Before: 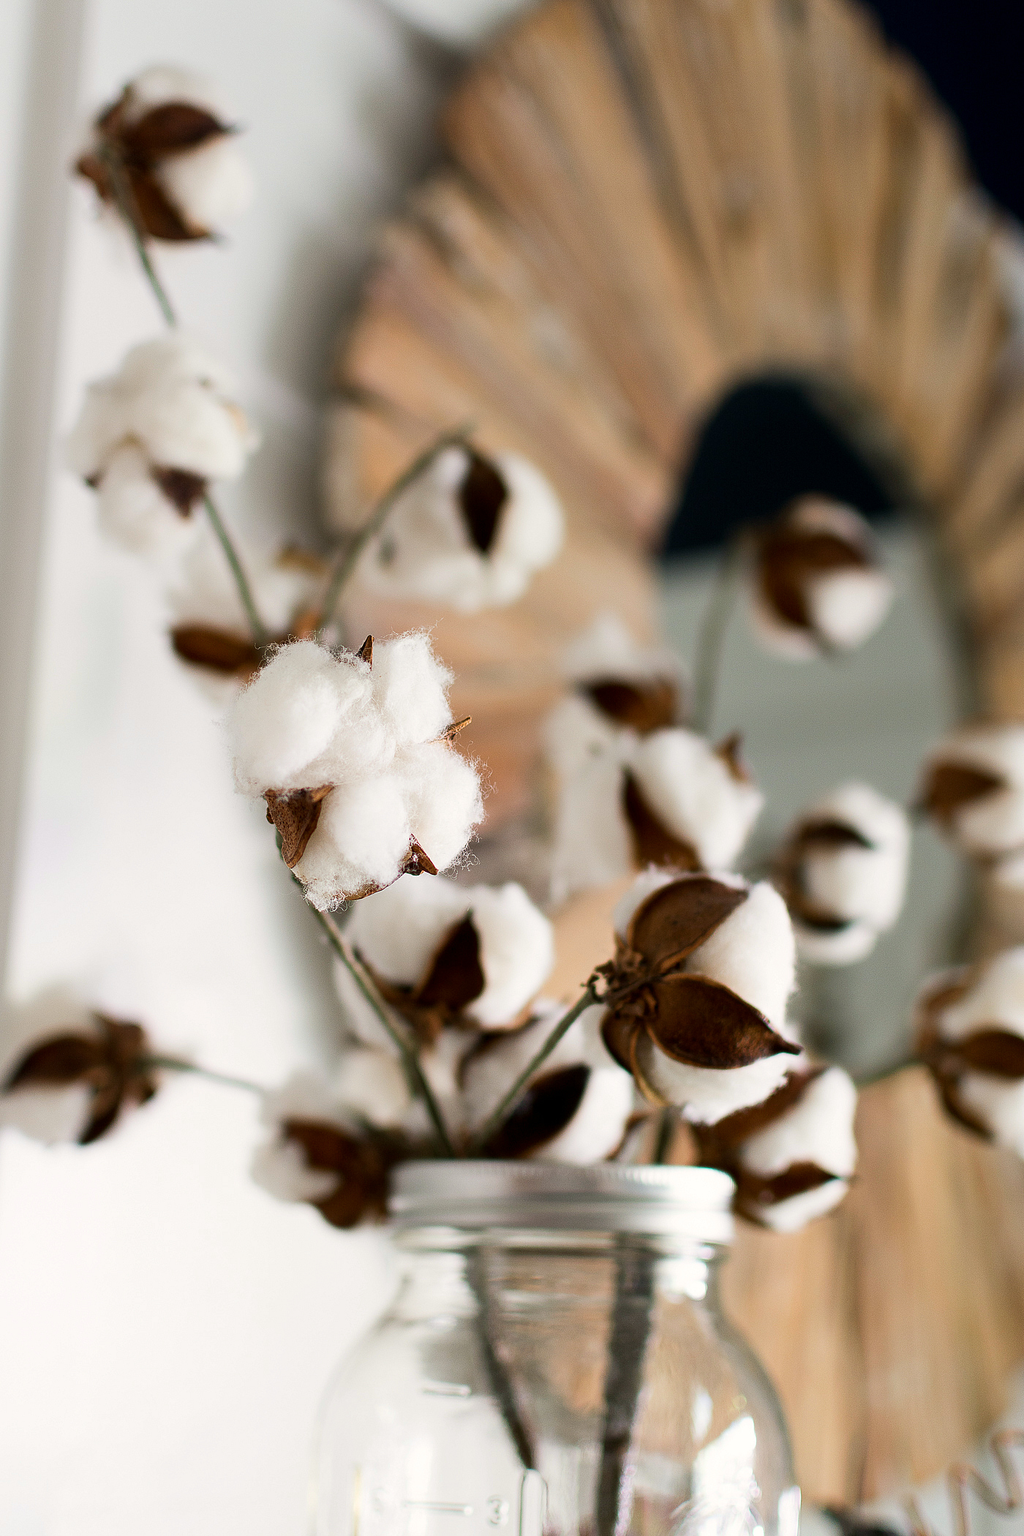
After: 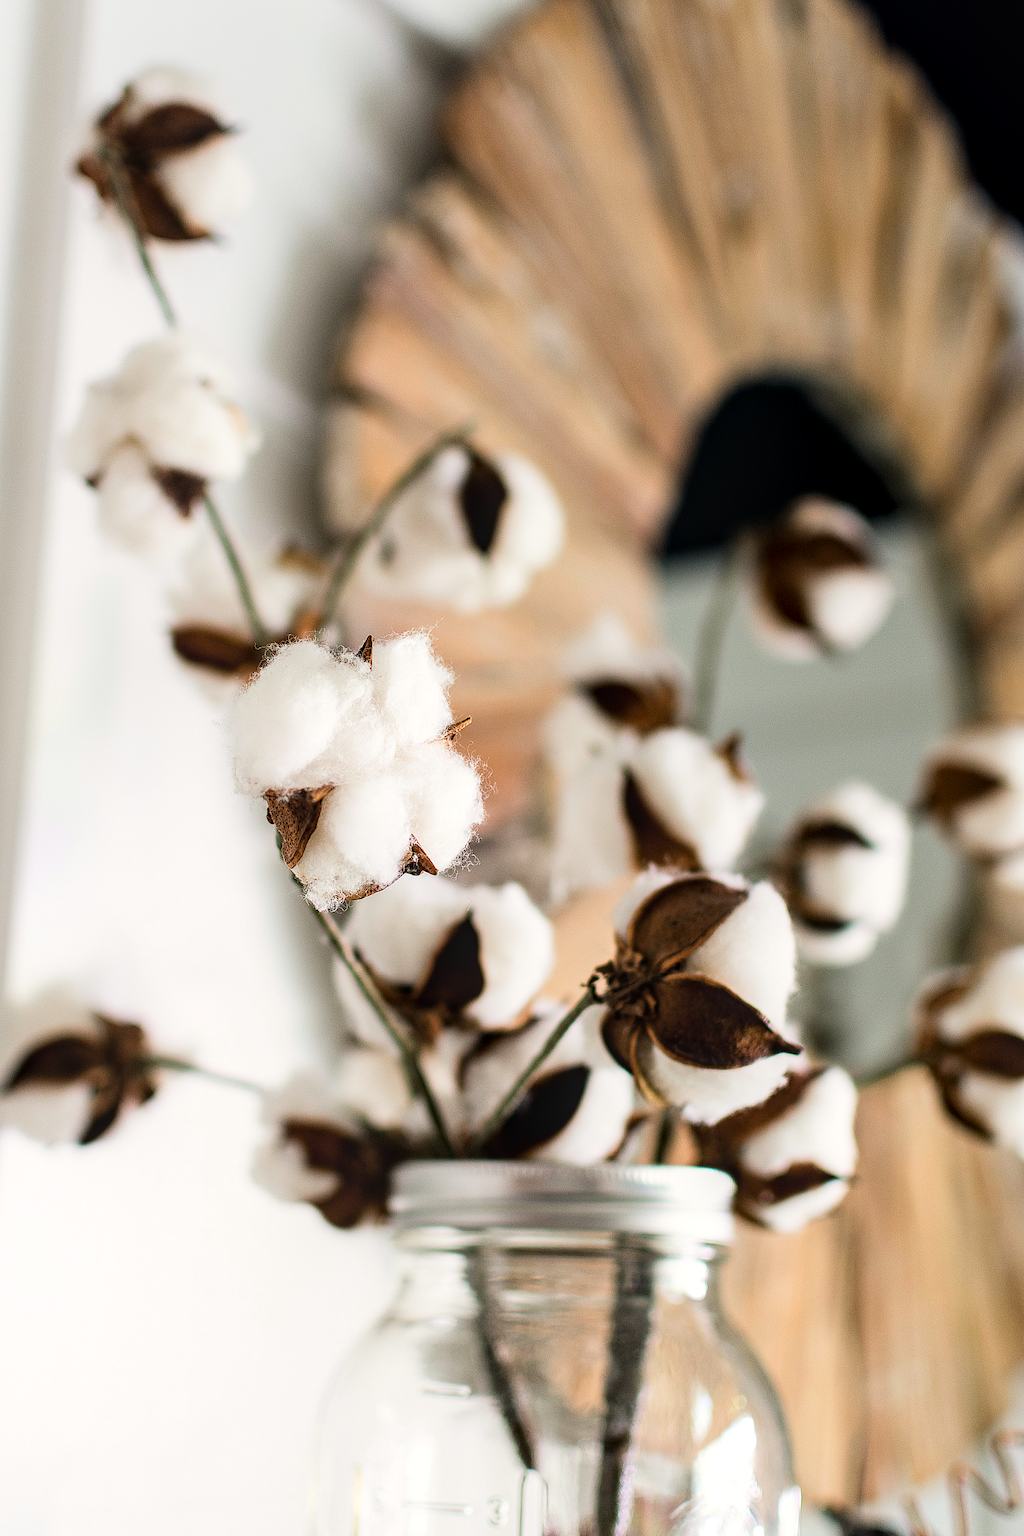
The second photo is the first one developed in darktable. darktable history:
contrast brightness saturation: saturation -0.05
tone curve: curves: ch0 [(0, 0) (0.004, 0.001) (0.133, 0.112) (0.325, 0.362) (0.832, 0.893) (1, 1)], color space Lab, linked channels, preserve colors none
local contrast: on, module defaults
